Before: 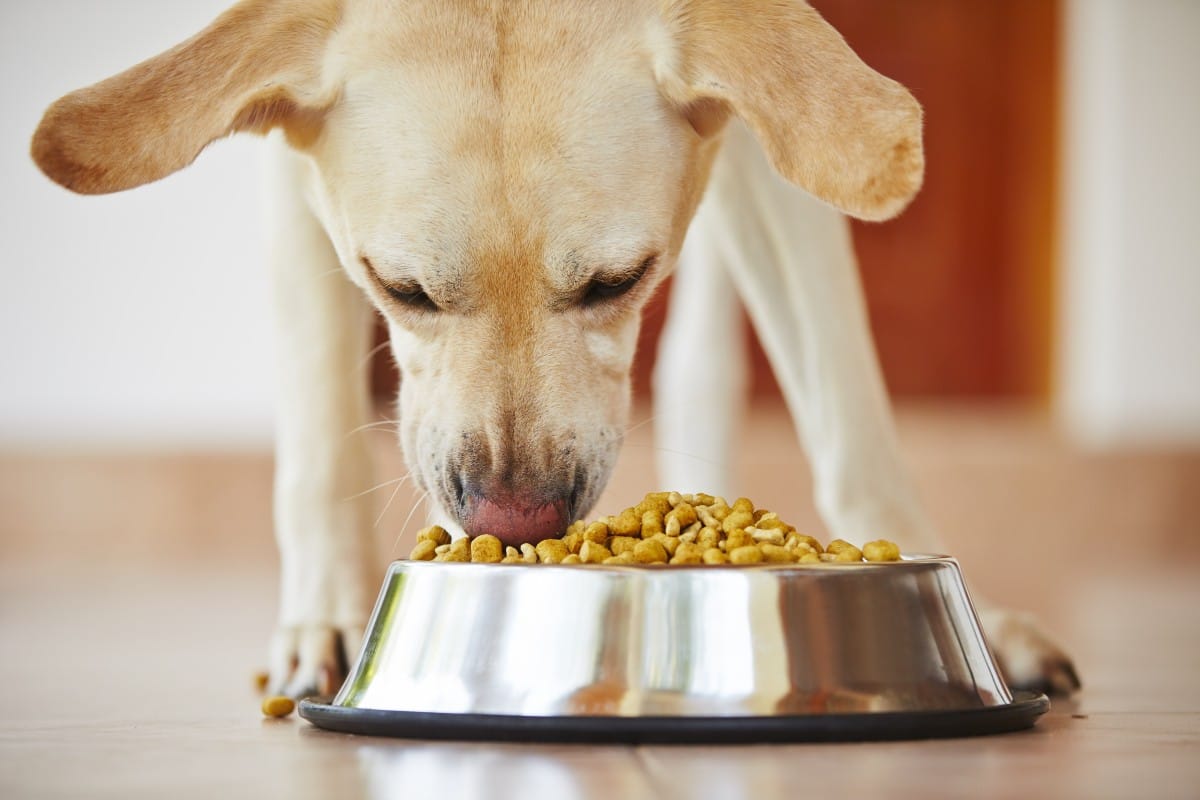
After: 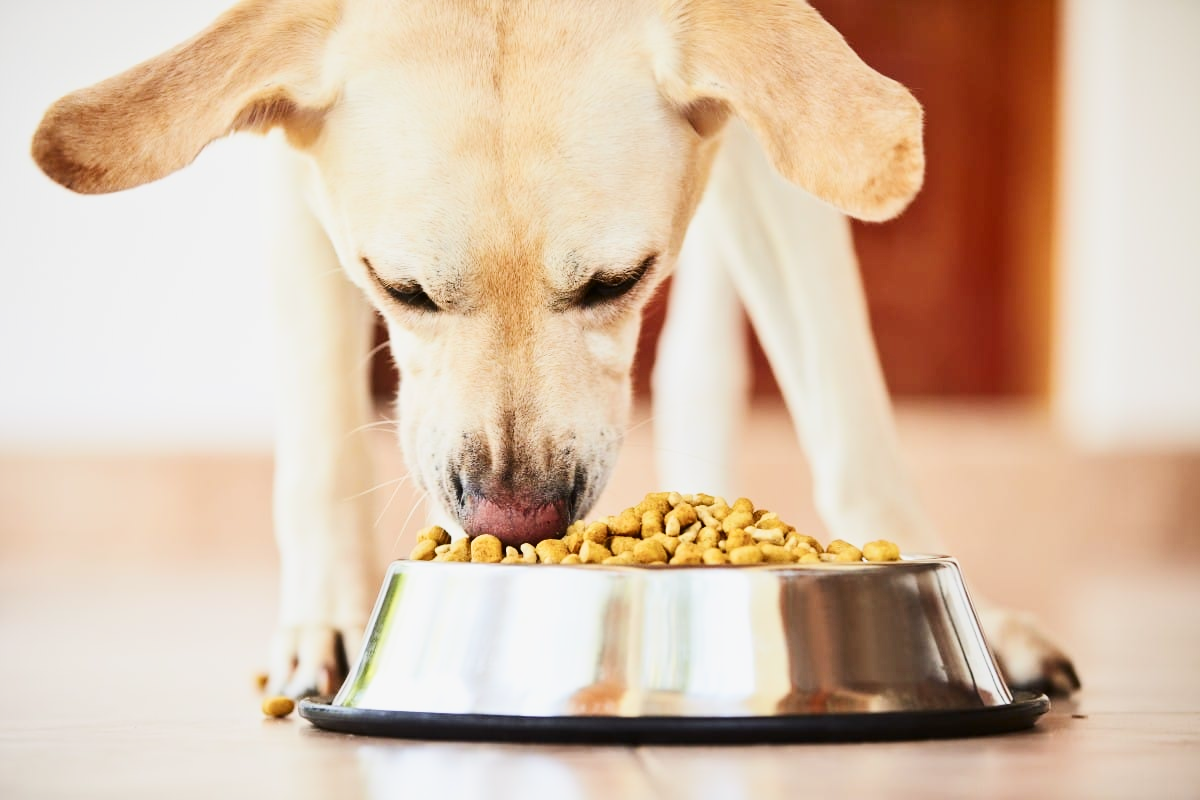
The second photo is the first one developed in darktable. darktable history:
contrast brightness saturation: contrast 0.28
filmic rgb: hardness 4.17
exposure: black level correction -0.002, exposure 0.54 EV, compensate highlight preservation false
